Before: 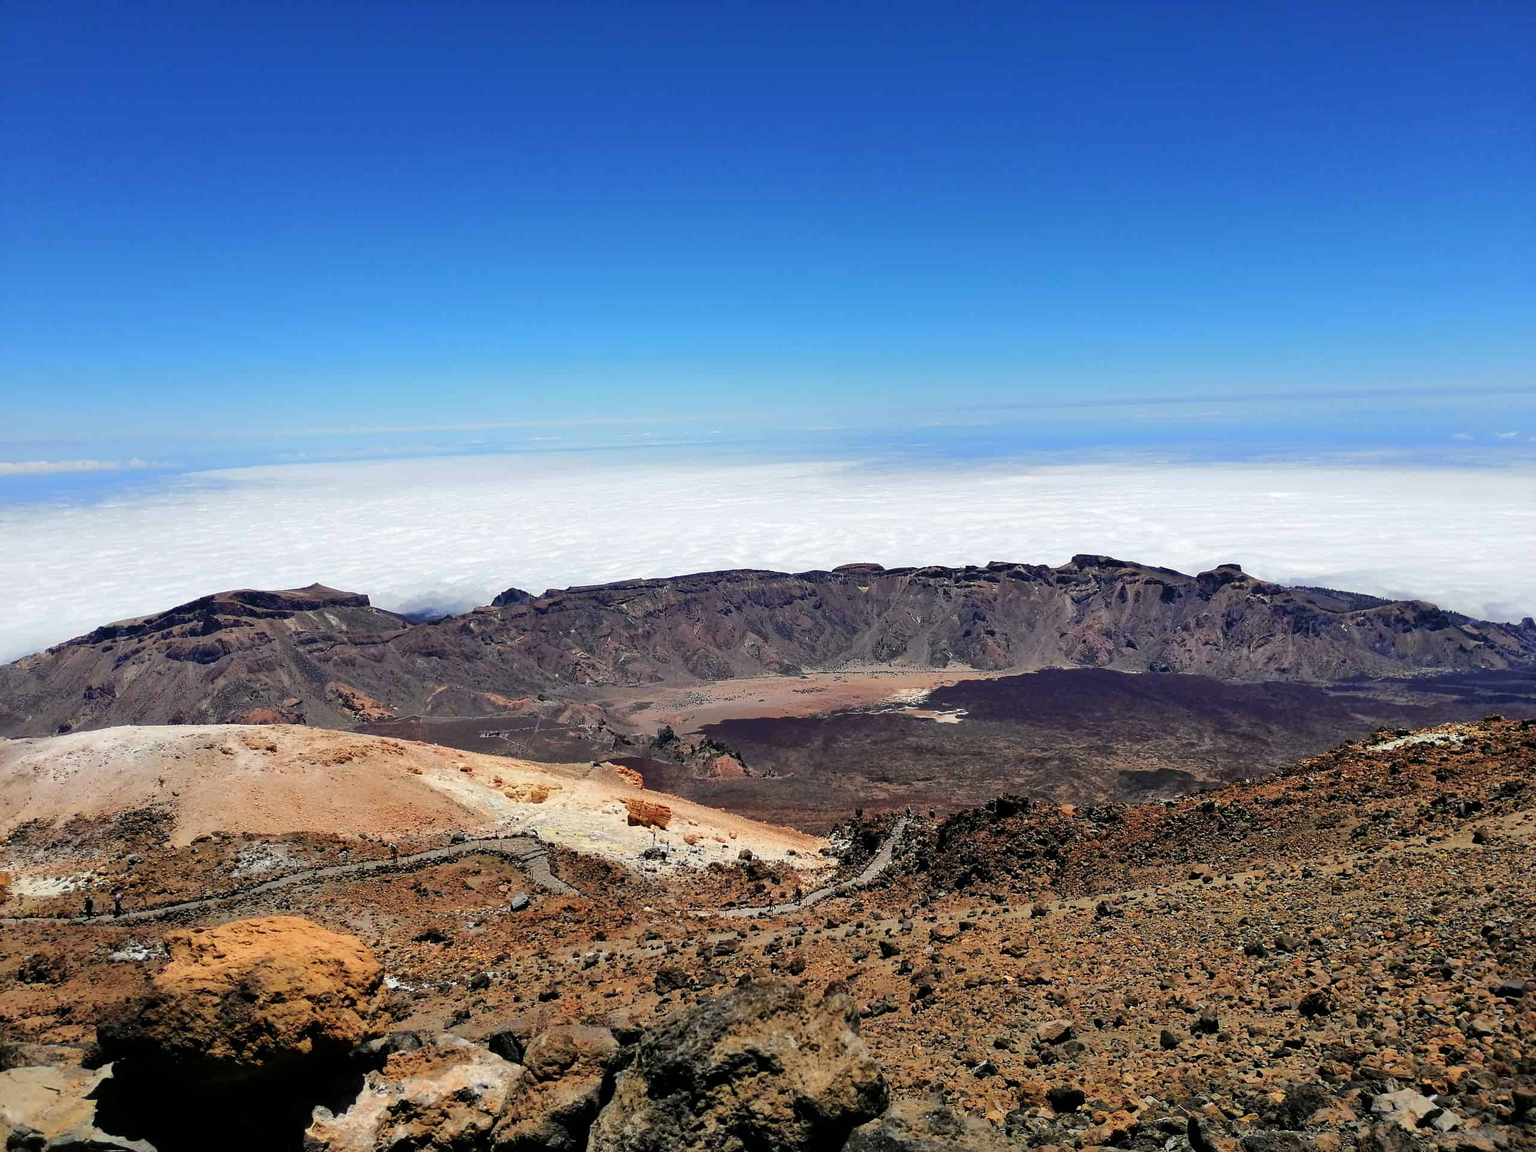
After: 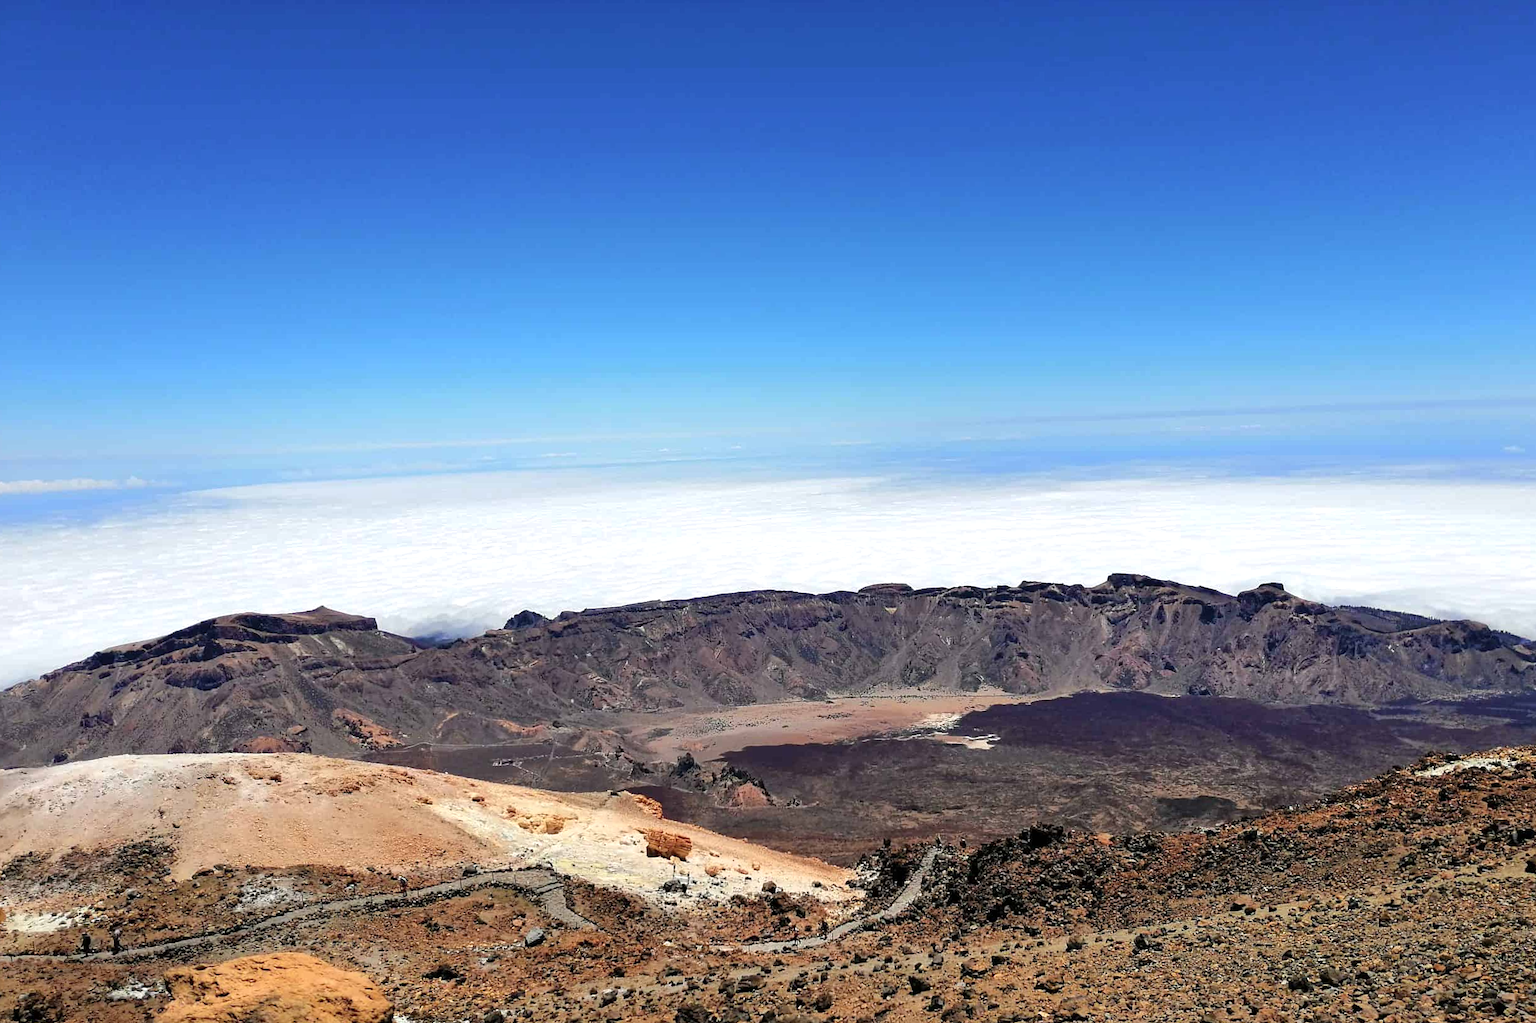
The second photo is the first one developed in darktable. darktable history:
shadows and highlights: radius 44.78, white point adjustment 6.64, compress 79.65%, highlights color adjustment 78.42%, soften with gaussian
crop and rotate: angle 0.2°, left 0.275%, right 3.127%, bottom 14.18%
